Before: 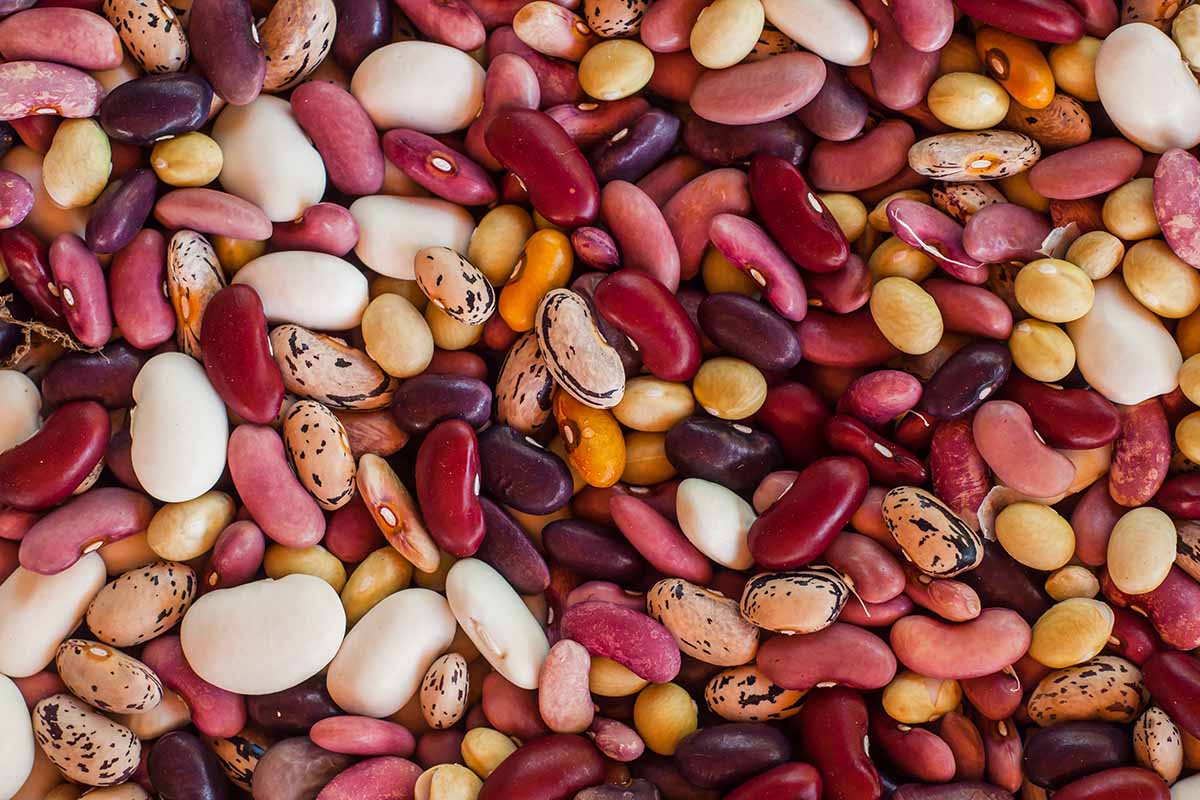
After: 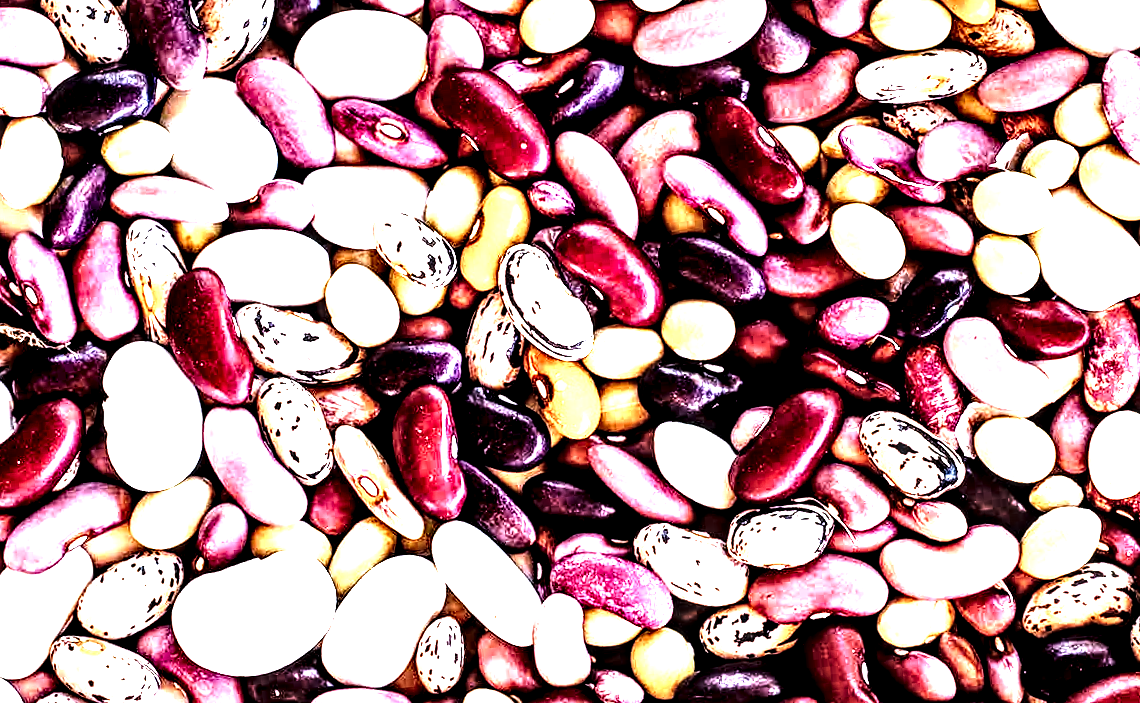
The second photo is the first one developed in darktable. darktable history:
local contrast: highlights 115%, shadows 42%, detail 293%
base curve: curves: ch0 [(0, 0) (0.026, 0.03) (0.109, 0.232) (0.351, 0.748) (0.669, 0.968) (1, 1)], preserve colors none
rotate and perspective: rotation -5°, crop left 0.05, crop right 0.952, crop top 0.11, crop bottom 0.89
color calibration: illuminant as shot in camera, x 0.379, y 0.396, temperature 4138.76 K
rgb curve: curves: ch0 [(0, 0) (0.21, 0.15) (0.24, 0.21) (0.5, 0.75) (0.75, 0.96) (0.89, 0.99) (1, 1)]; ch1 [(0, 0.02) (0.21, 0.13) (0.25, 0.2) (0.5, 0.67) (0.75, 0.9) (0.89, 0.97) (1, 1)]; ch2 [(0, 0.02) (0.21, 0.13) (0.25, 0.2) (0.5, 0.67) (0.75, 0.9) (0.89, 0.97) (1, 1)], compensate middle gray true
